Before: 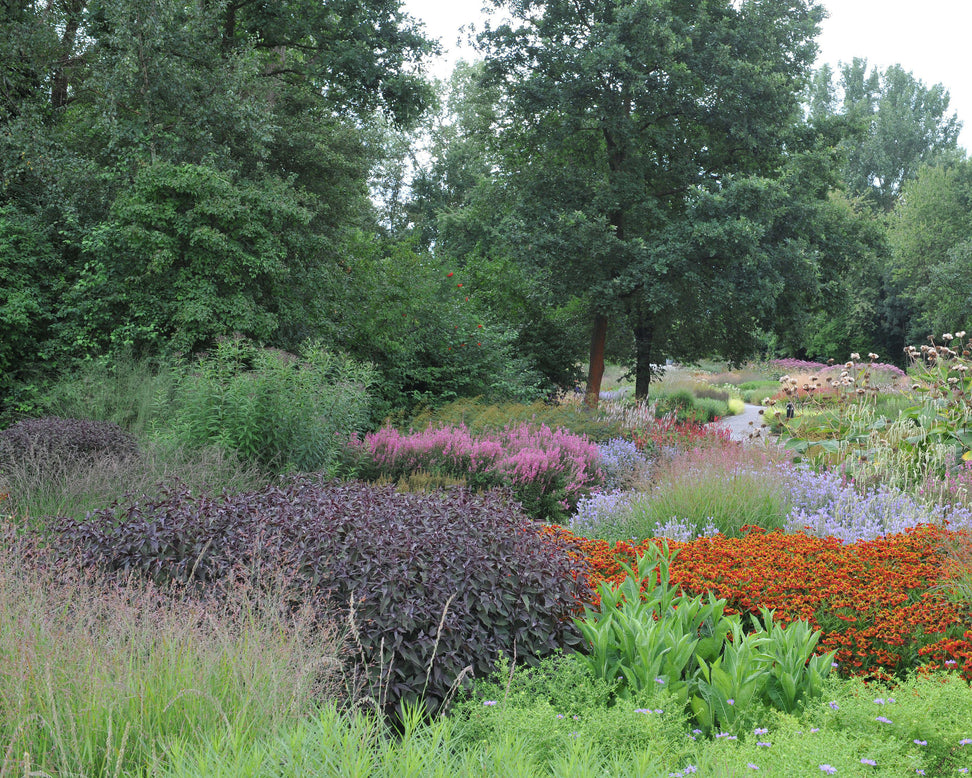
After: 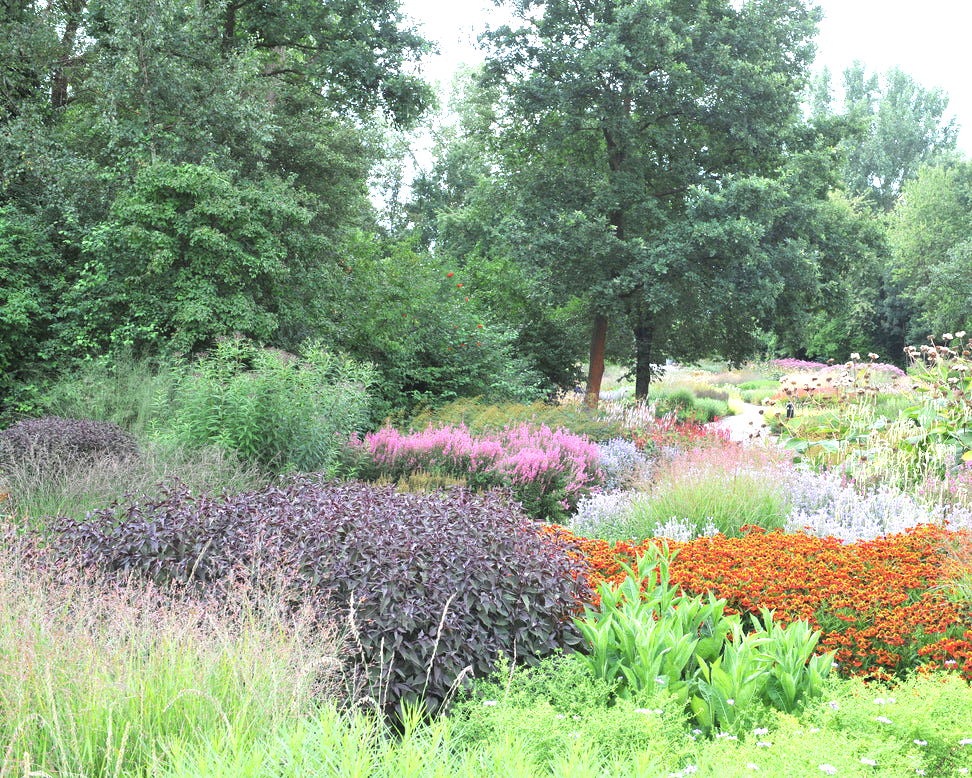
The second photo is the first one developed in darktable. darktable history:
exposure: exposure 1.155 EV, compensate highlight preservation false
